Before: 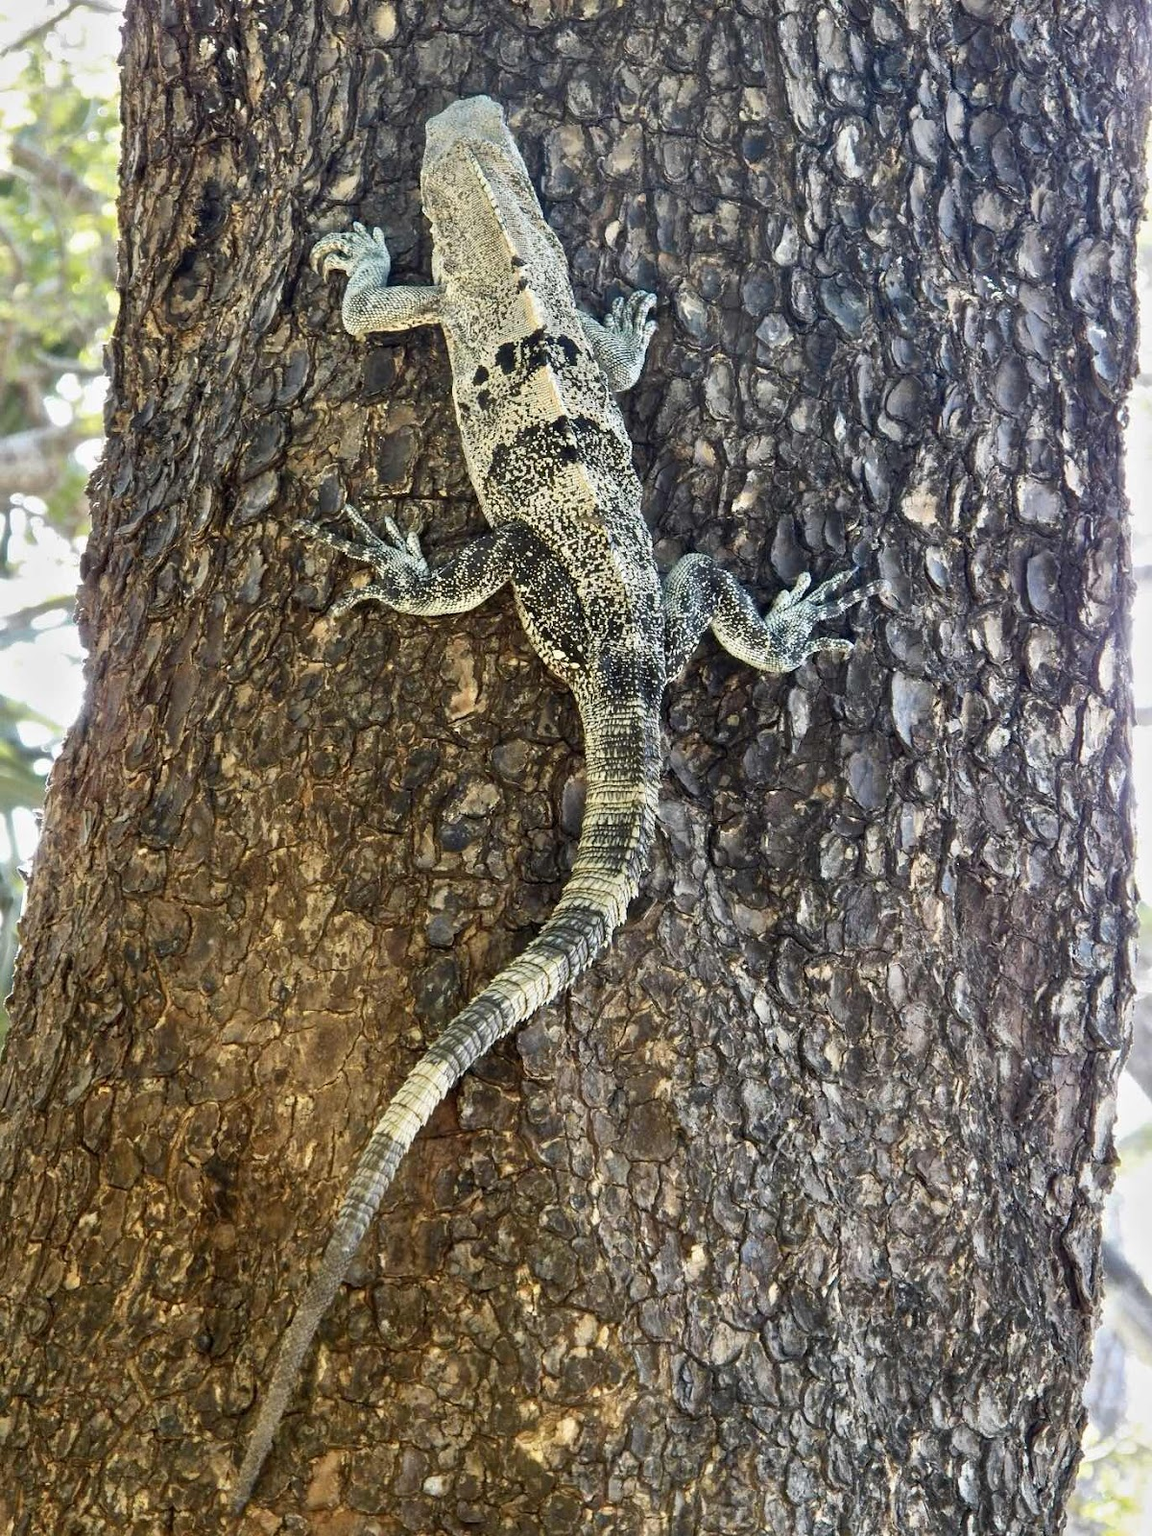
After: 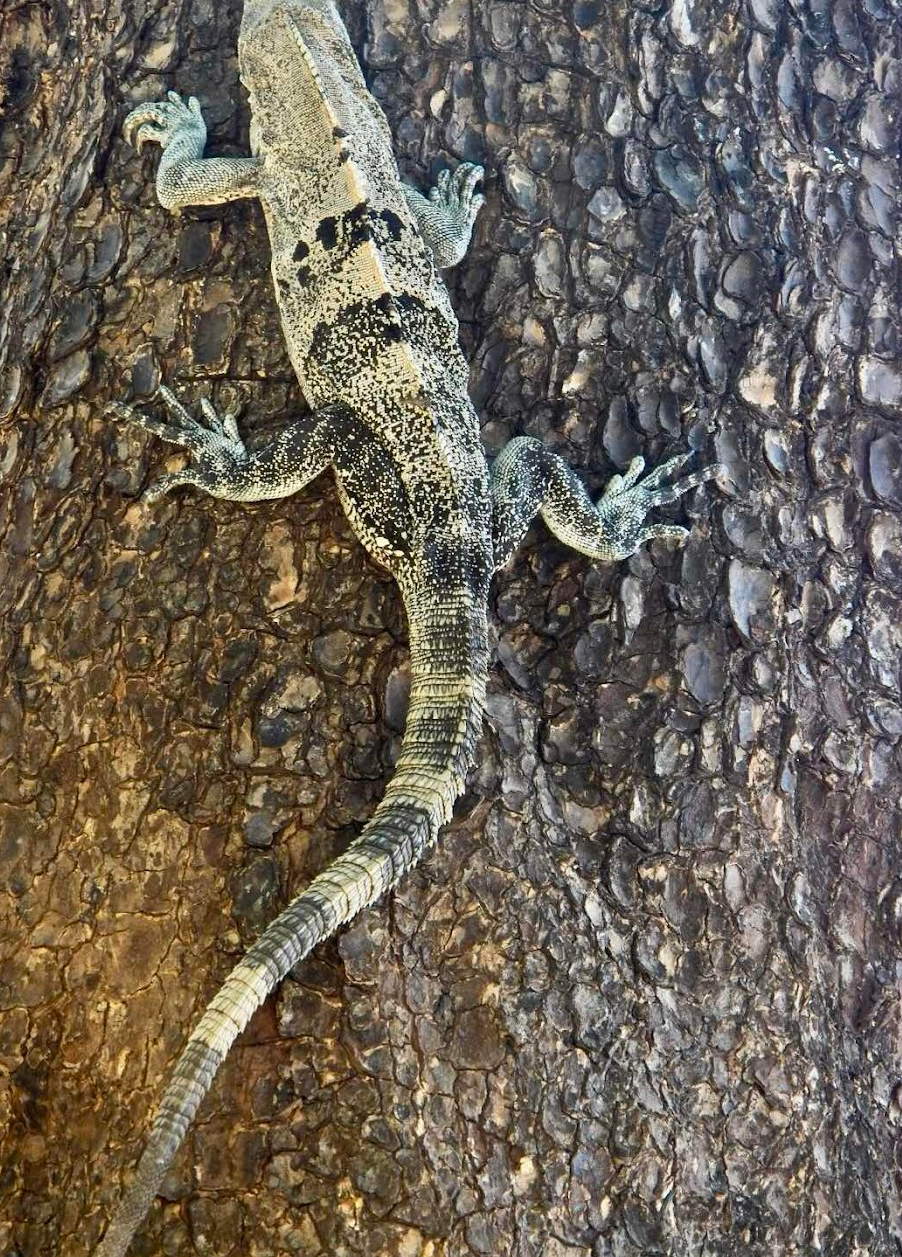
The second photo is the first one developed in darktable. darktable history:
crop: left 16.692%, top 8.753%, right 8.121%, bottom 12.668%
